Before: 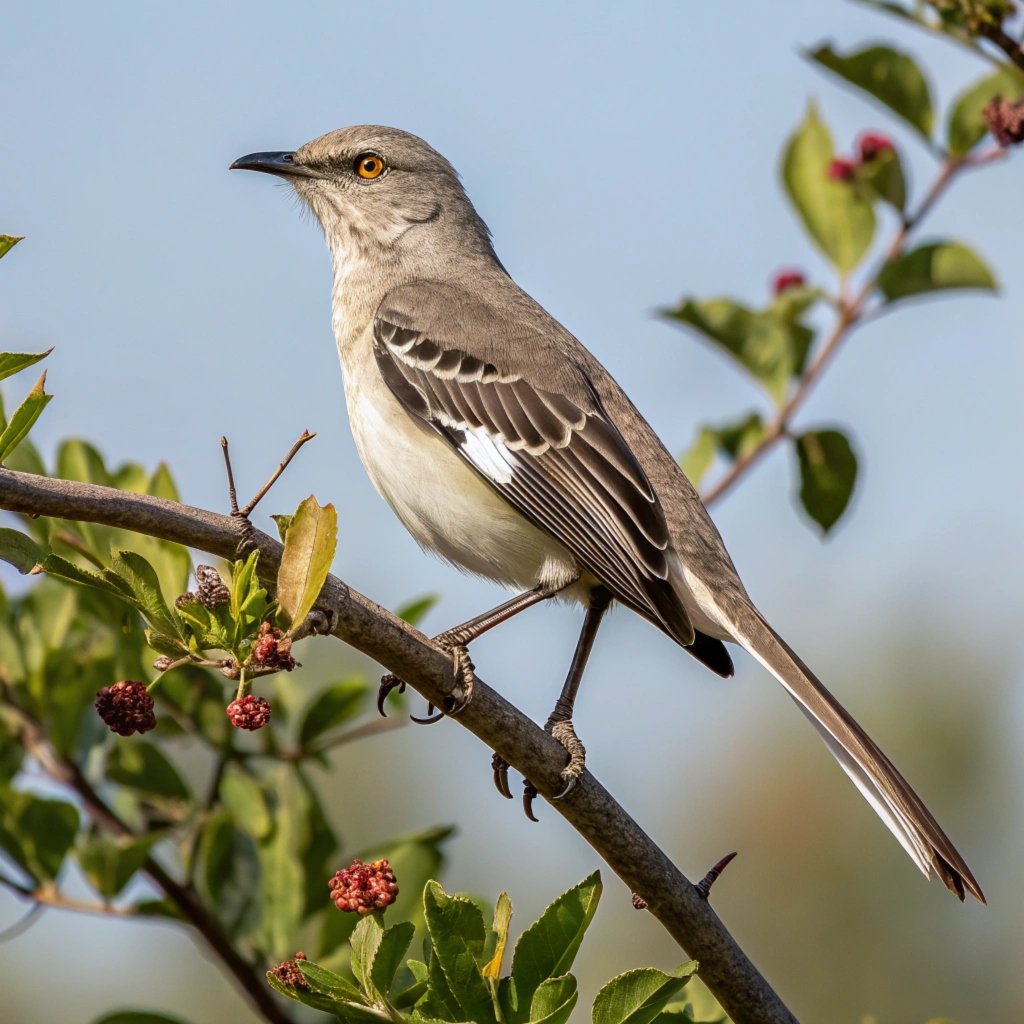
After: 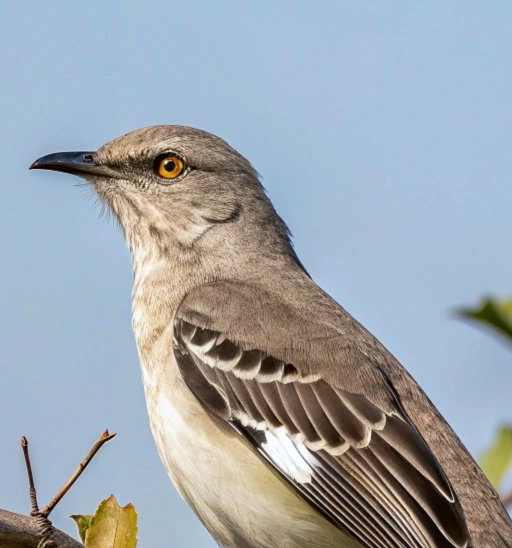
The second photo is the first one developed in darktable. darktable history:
crop: left 19.556%, right 30.401%, bottom 46.458%
color zones: curves: ch1 [(0, 0.469) (0.01, 0.469) (0.12, 0.446) (0.248, 0.469) (0.5, 0.5) (0.748, 0.5) (0.99, 0.469) (1, 0.469)]
haze removal: compatibility mode true, adaptive false
